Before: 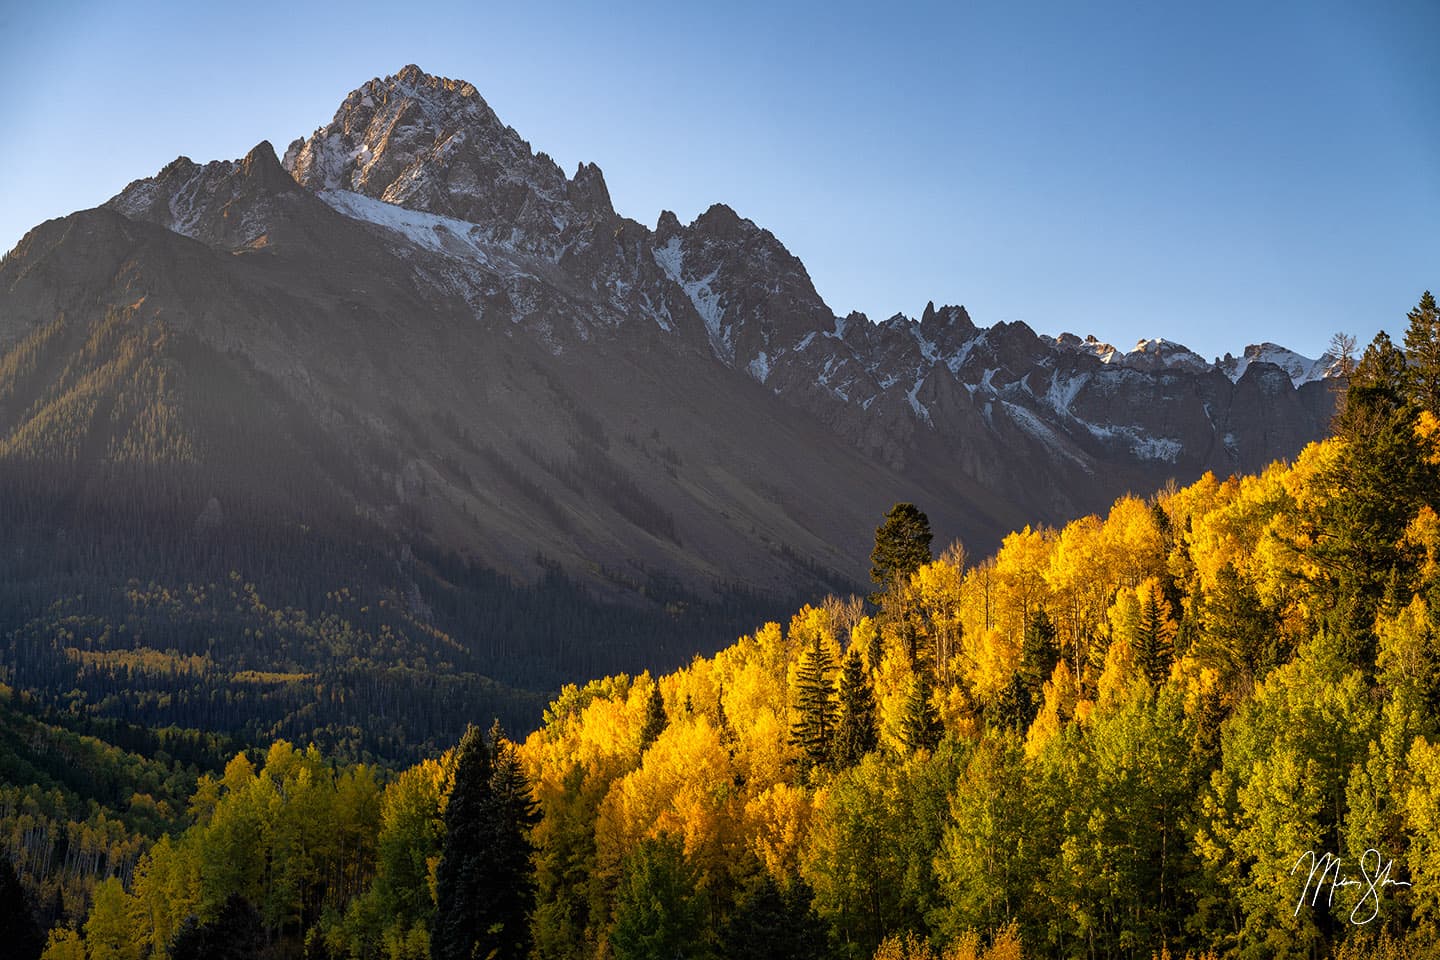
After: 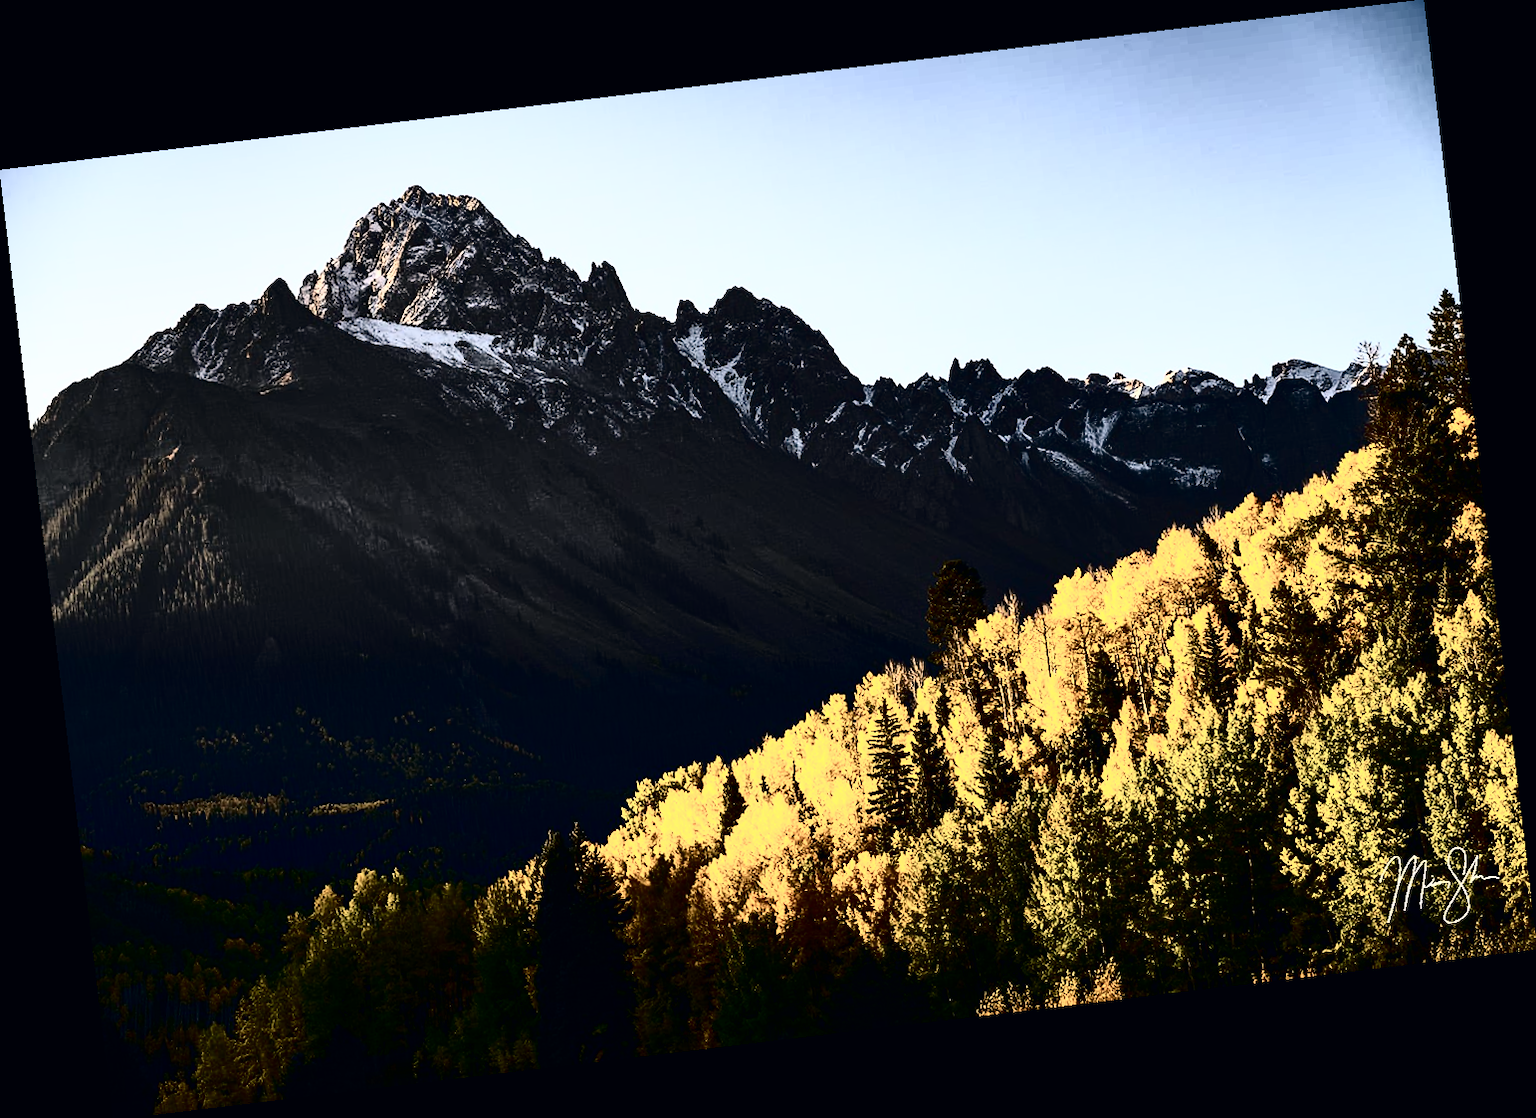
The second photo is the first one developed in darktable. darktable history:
rotate and perspective: rotation -6.83°, automatic cropping off
fill light: exposure -2 EV, width 8.6
color correction: highlights a* 2.75, highlights b* 5, shadows a* -2.04, shadows b* -4.84, saturation 0.8
contrast brightness saturation: contrast 0.93, brightness 0.2
